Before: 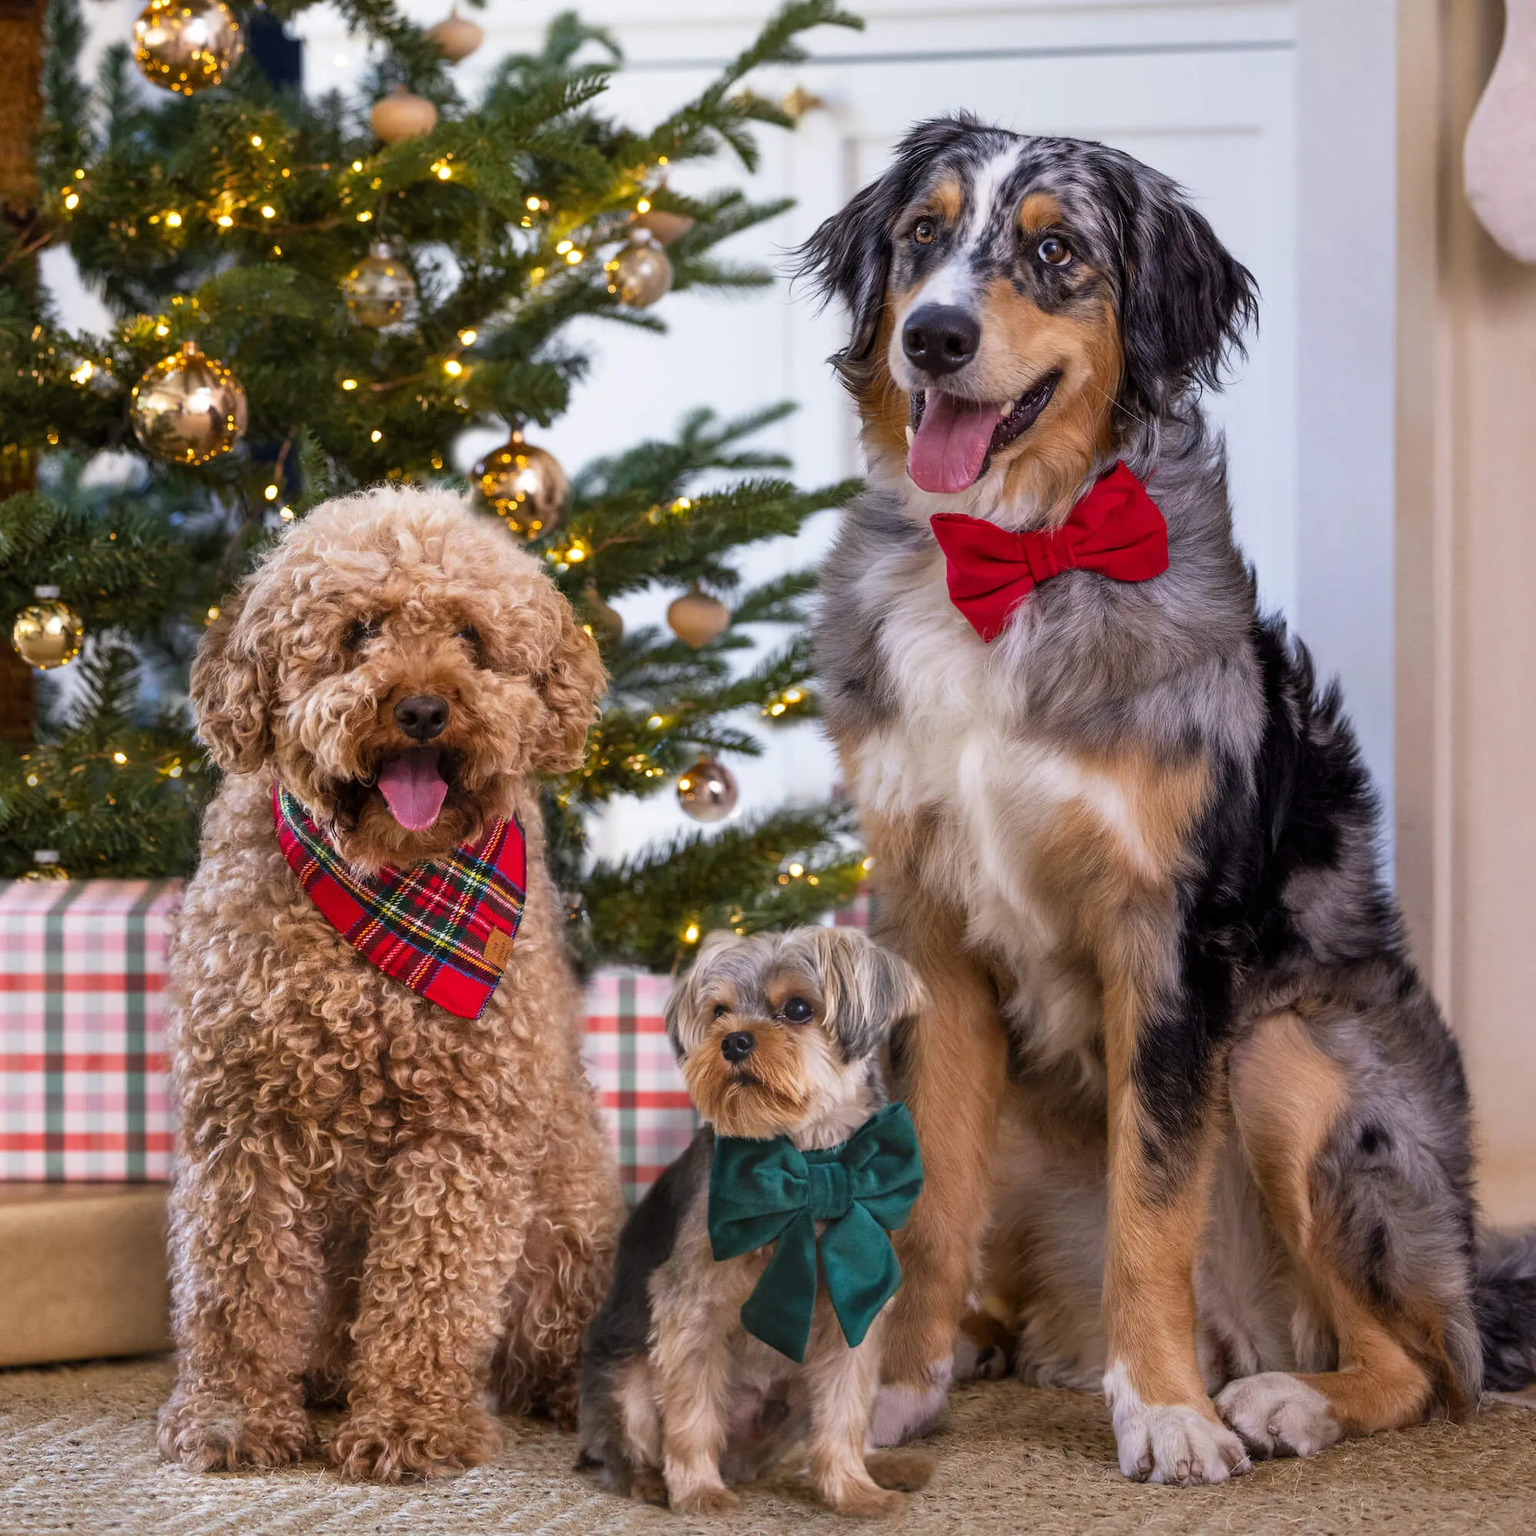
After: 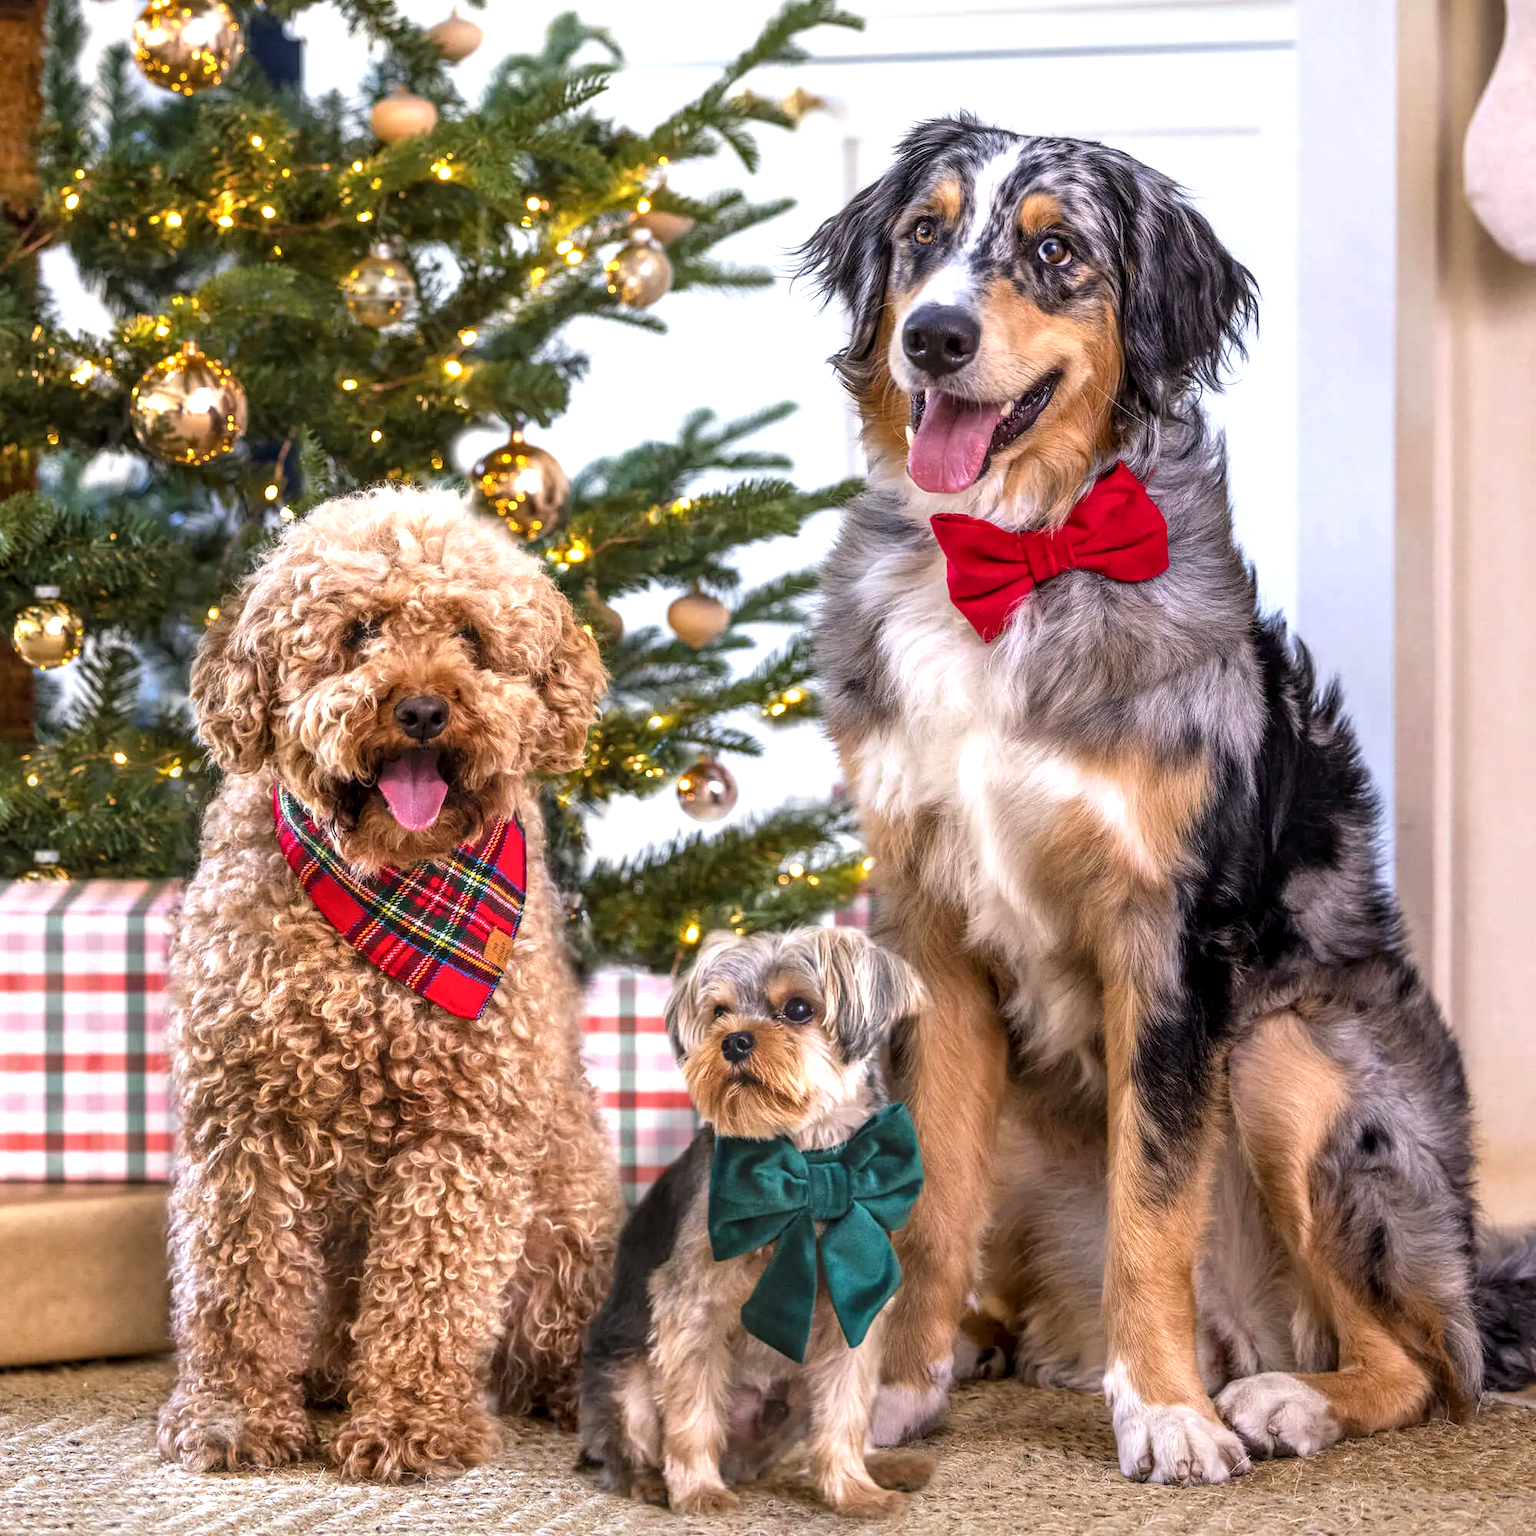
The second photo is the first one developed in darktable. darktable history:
local contrast: detail 130%
exposure: black level correction 0, exposure 0.693 EV, compensate highlight preservation false
